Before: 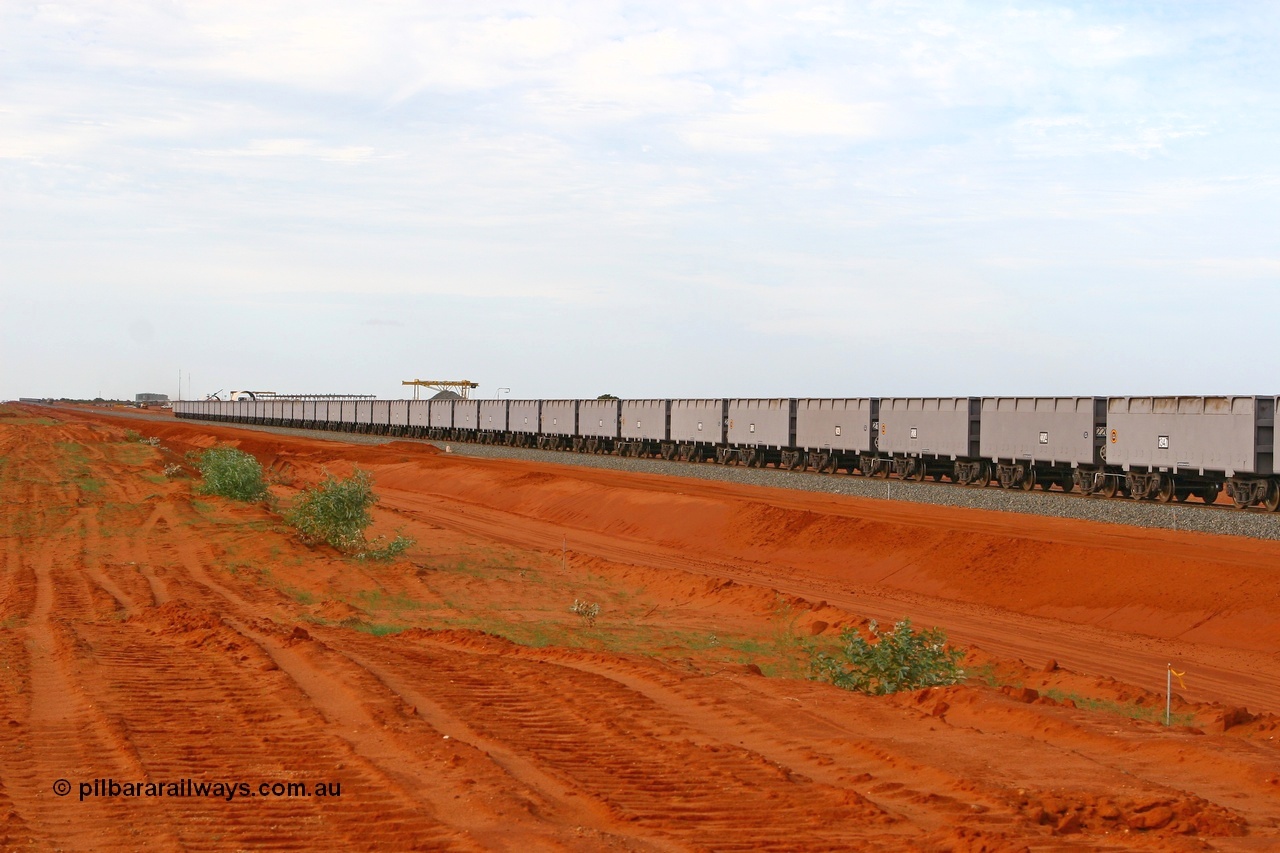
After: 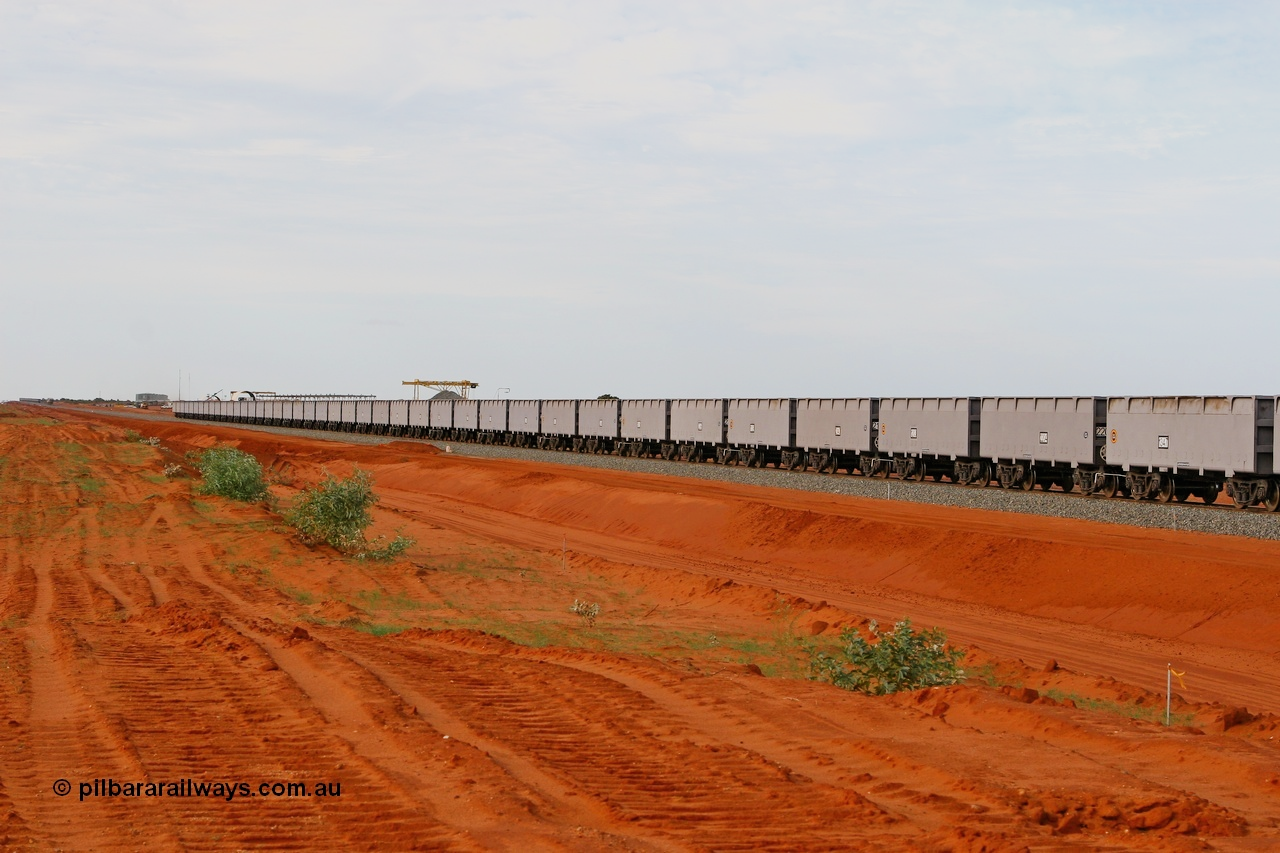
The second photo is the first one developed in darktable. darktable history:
filmic rgb: black relative exposure -7.65 EV, white relative exposure 3.95 EV, hardness 4.01, contrast 1.098, highlights saturation mix -30.01%
